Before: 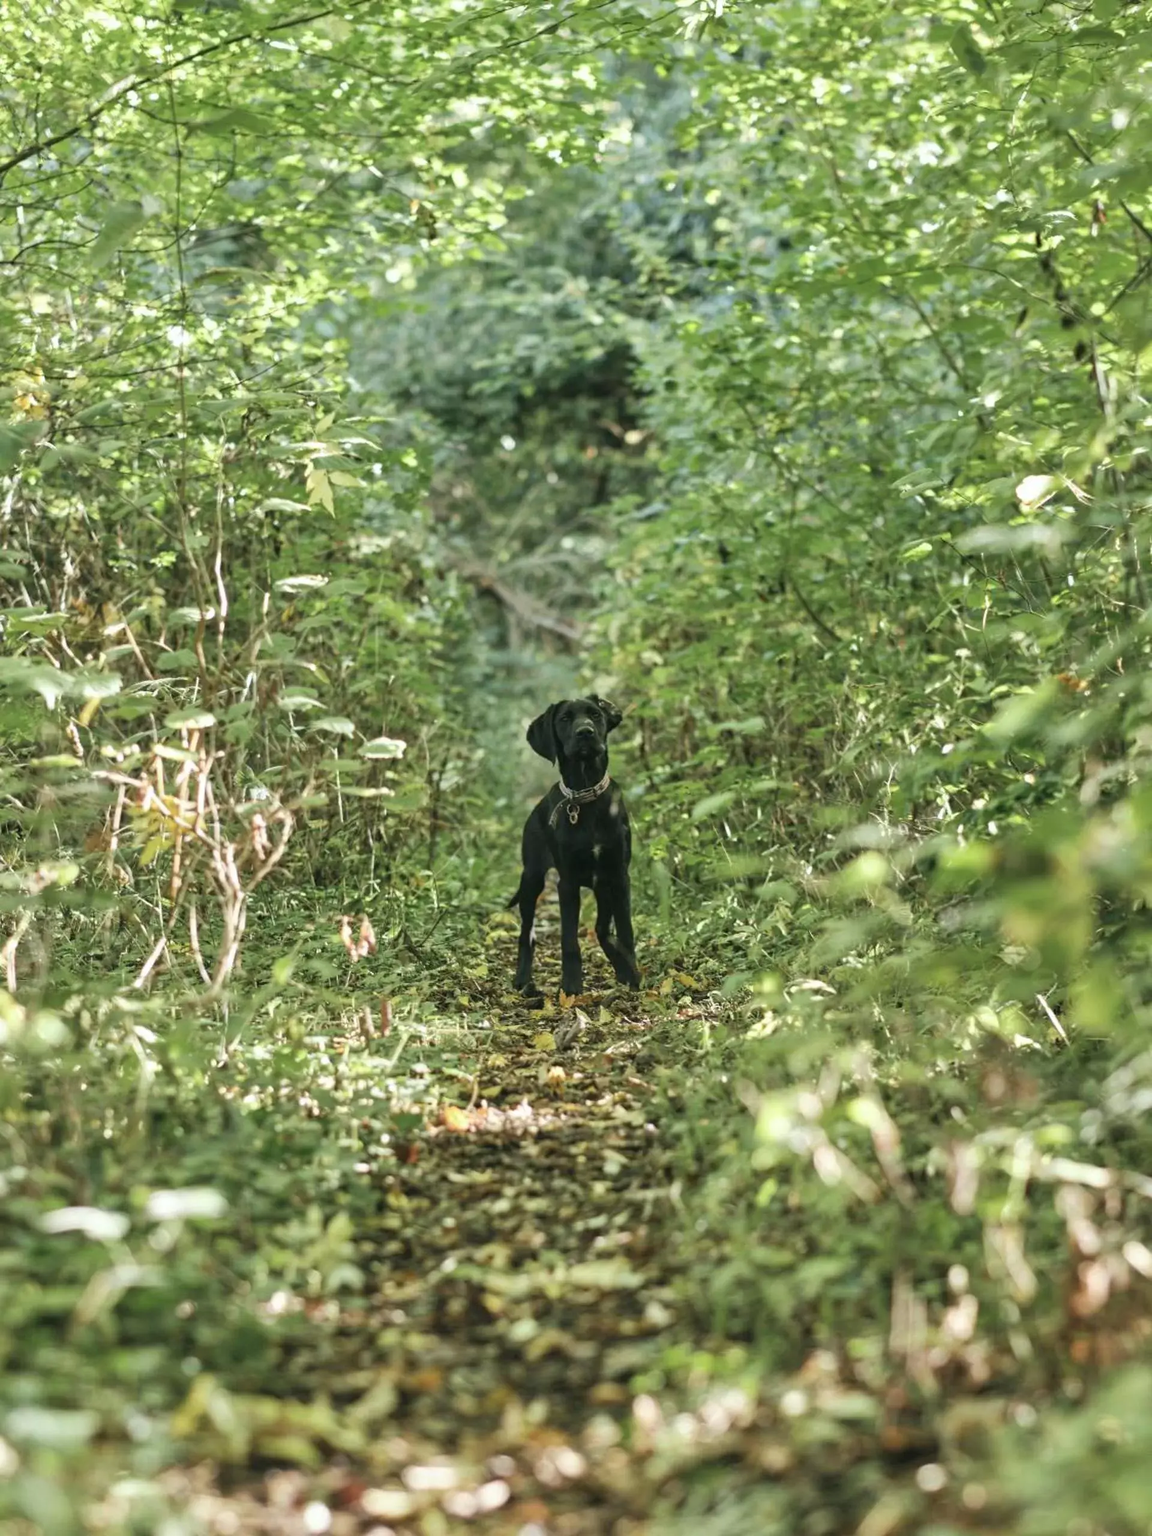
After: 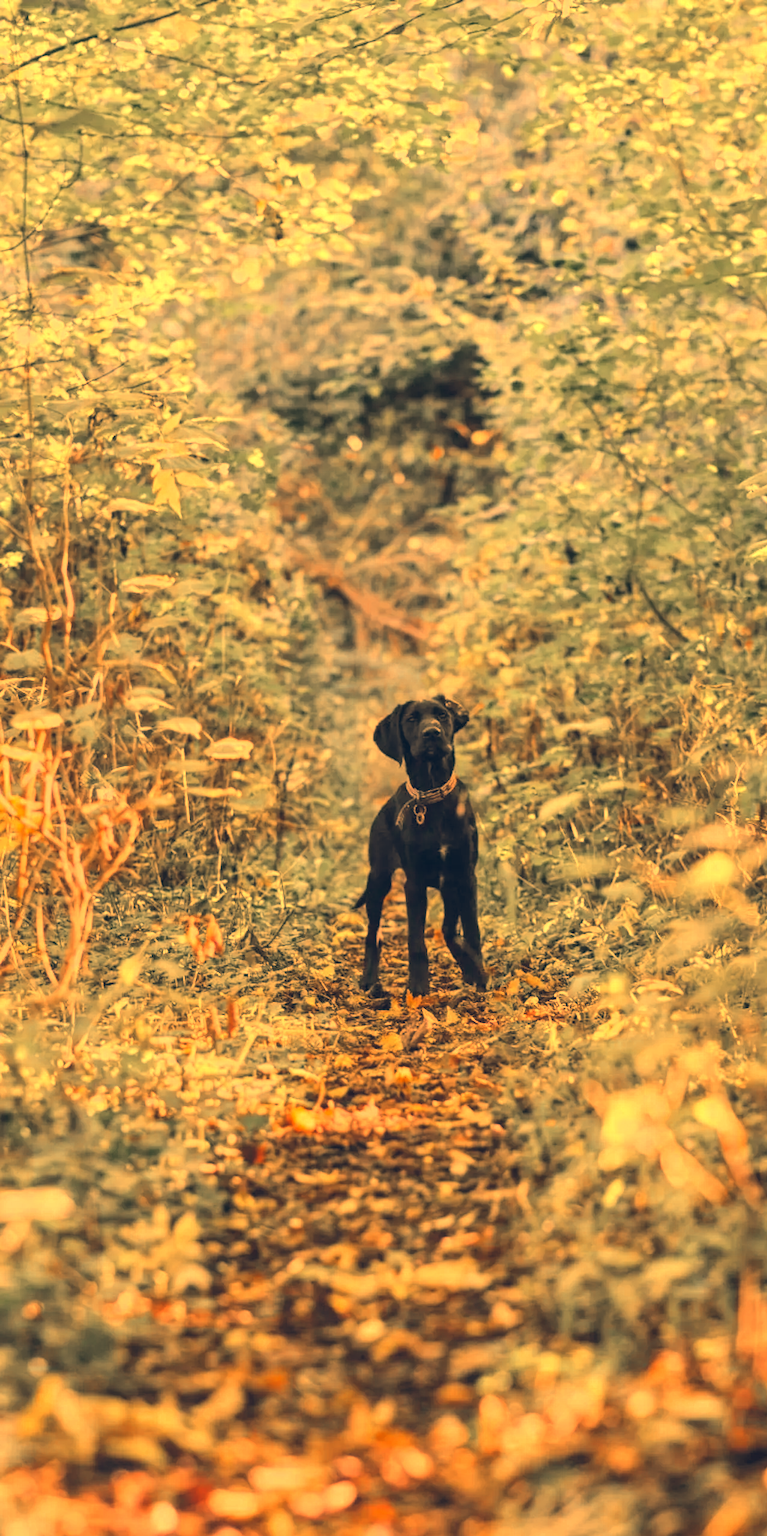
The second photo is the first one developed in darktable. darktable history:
color zones: curves: ch0 [(0, 0.5) (0.125, 0.4) (0.25, 0.5) (0.375, 0.4) (0.5, 0.4) (0.625, 0.35) (0.75, 0.35) (0.875, 0.5)]; ch1 [(0, 0.35) (0.125, 0.45) (0.25, 0.35) (0.375, 0.35) (0.5, 0.35) (0.625, 0.35) (0.75, 0.45) (0.875, 0.35)]; ch2 [(0, 0.6) (0.125, 0.5) (0.25, 0.5) (0.375, 0.6) (0.5, 0.6) (0.625, 0.5) (0.75, 0.5) (0.875, 0.5)]
crop and rotate: left 13.342%, right 19.991%
white balance: red 1.467, blue 0.684
color balance rgb: shadows lift › hue 87.51°, highlights gain › chroma 3.21%, highlights gain › hue 55.1°, global offset › chroma 0.15%, global offset › hue 253.66°, linear chroma grading › global chroma 0.5%
tone equalizer: -8 EV -0.75 EV, -7 EV -0.7 EV, -6 EV -0.6 EV, -5 EV -0.4 EV, -3 EV 0.4 EV, -2 EV 0.6 EV, -1 EV 0.7 EV, +0 EV 0.75 EV, edges refinement/feathering 500, mask exposure compensation -1.57 EV, preserve details no
local contrast: highlights 100%, shadows 100%, detail 120%, midtone range 0.2
contrast brightness saturation: contrast -0.1, brightness 0.05, saturation 0.08
